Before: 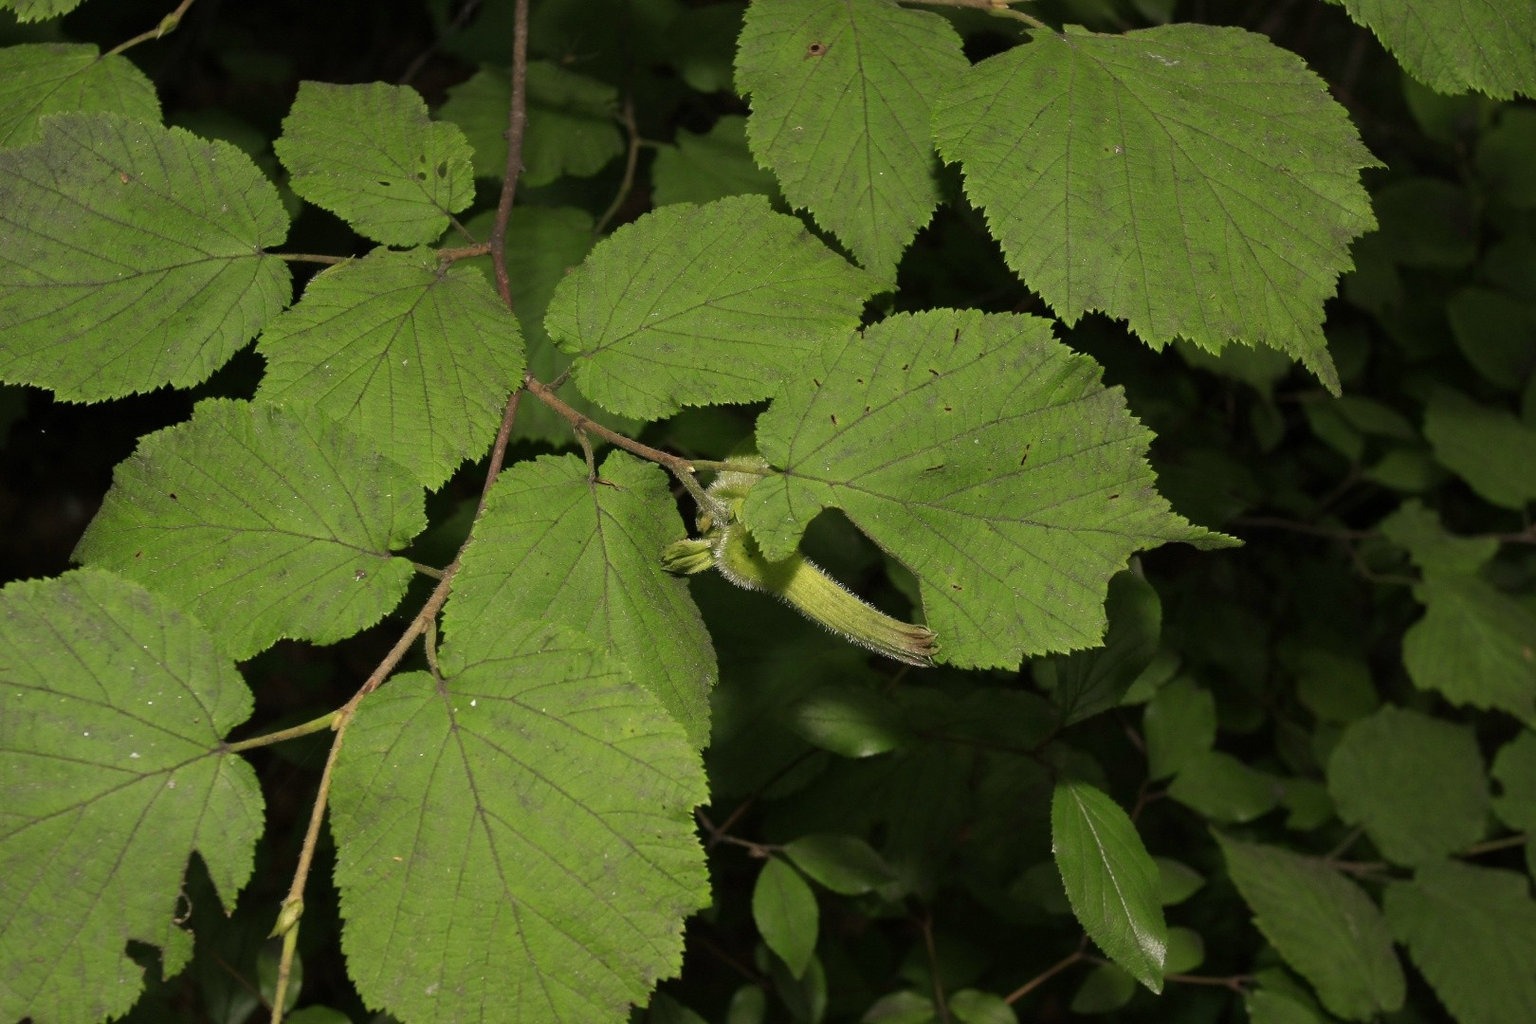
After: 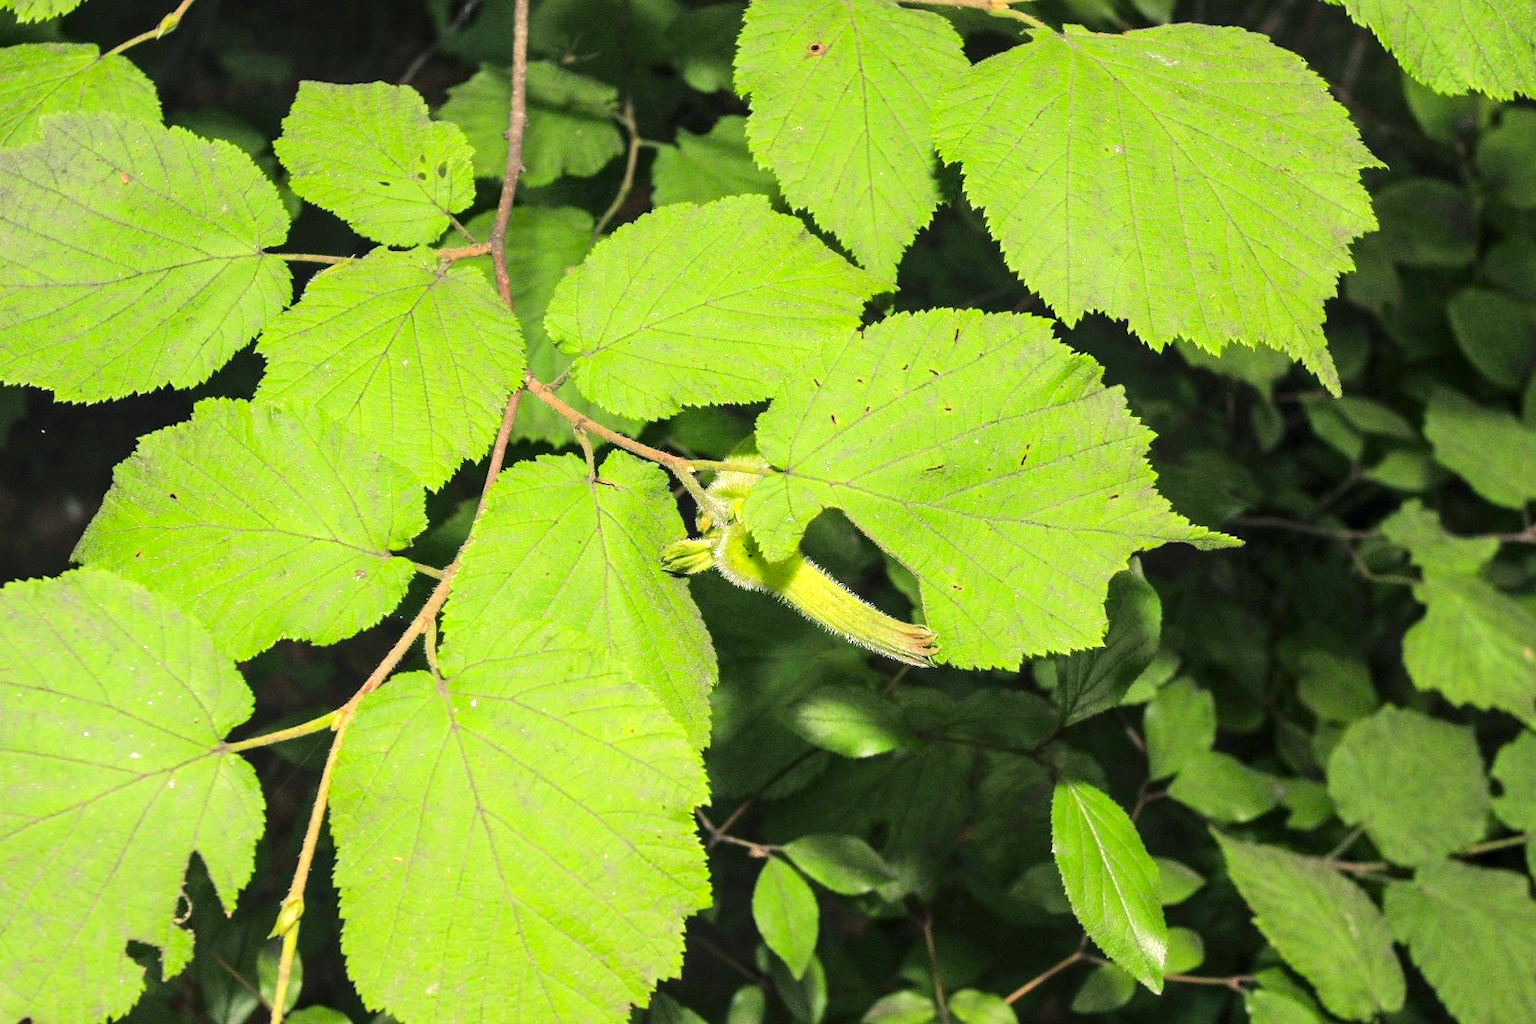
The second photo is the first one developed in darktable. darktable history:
exposure: black level correction 0, exposure 1.2 EV, compensate highlight preservation false
tone equalizer: -7 EV 0.158 EV, -6 EV 0.586 EV, -5 EV 1.15 EV, -4 EV 1.3 EV, -3 EV 1.16 EV, -2 EV 0.6 EV, -1 EV 0.157 EV, edges refinement/feathering 500, mask exposure compensation -1.57 EV, preserve details no
color balance rgb: power › chroma 0.989%, power › hue 252.17°, perceptual saturation grading › global saturation 9.544%, global vibrance 20%
local contrast: on, module defaults
